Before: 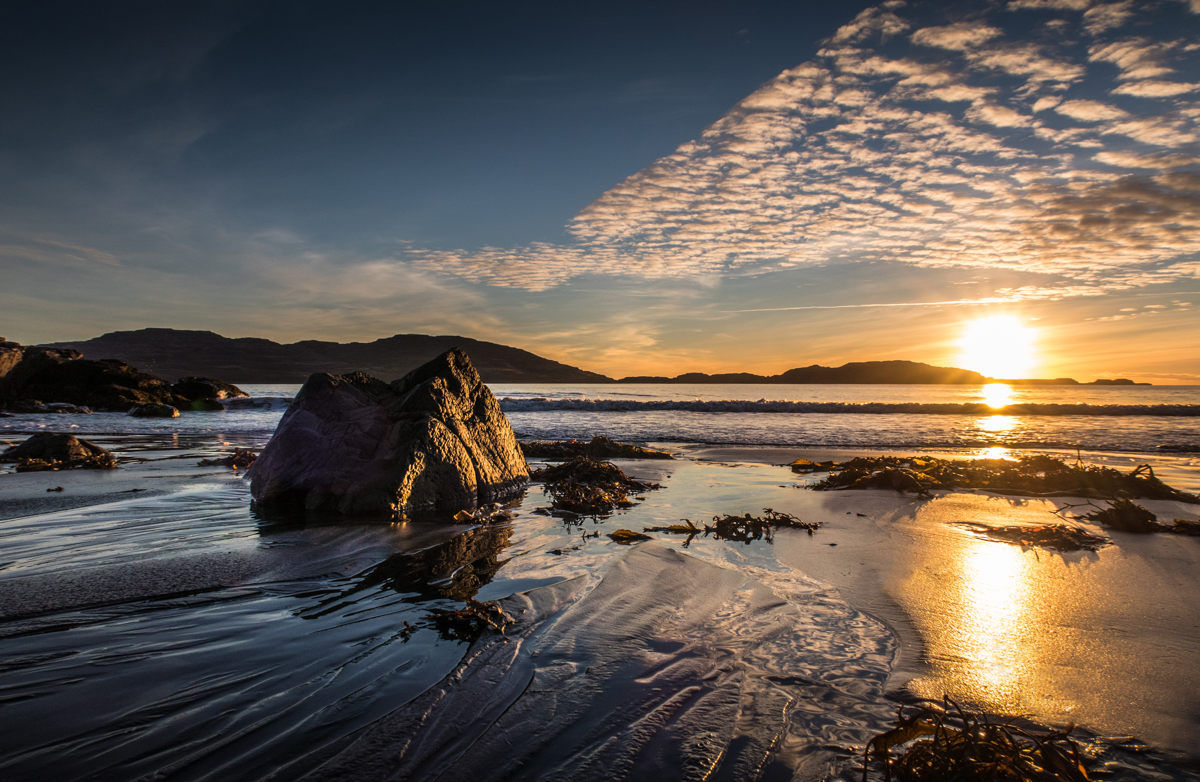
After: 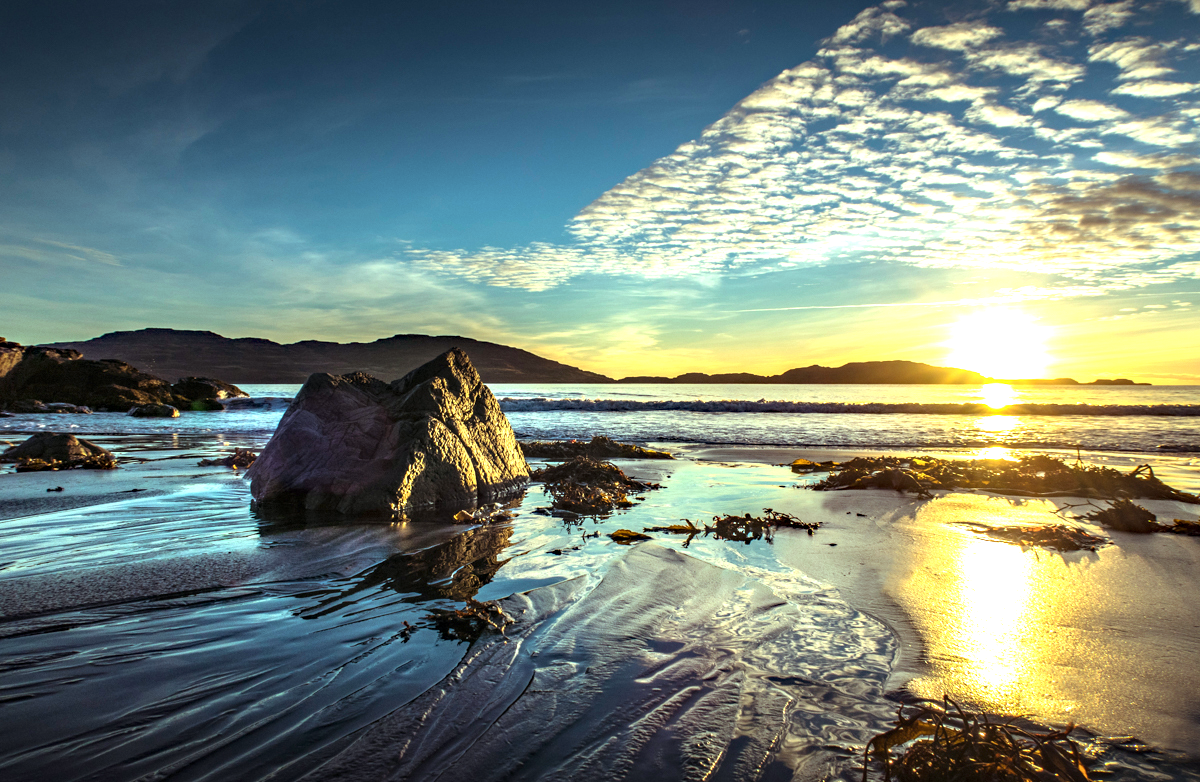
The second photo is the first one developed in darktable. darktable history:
haze removal: compatibility mode true, adaptive false
exposure: black level correction 0, exposure 1.199 EV, compensate highlight preservation false
color balance rgb: highlights gain › chroma 5.385%, highlights gain › hue 197.64°, perceptual saturation grading › global saturation 0.106%, global vibrance 9.274%
